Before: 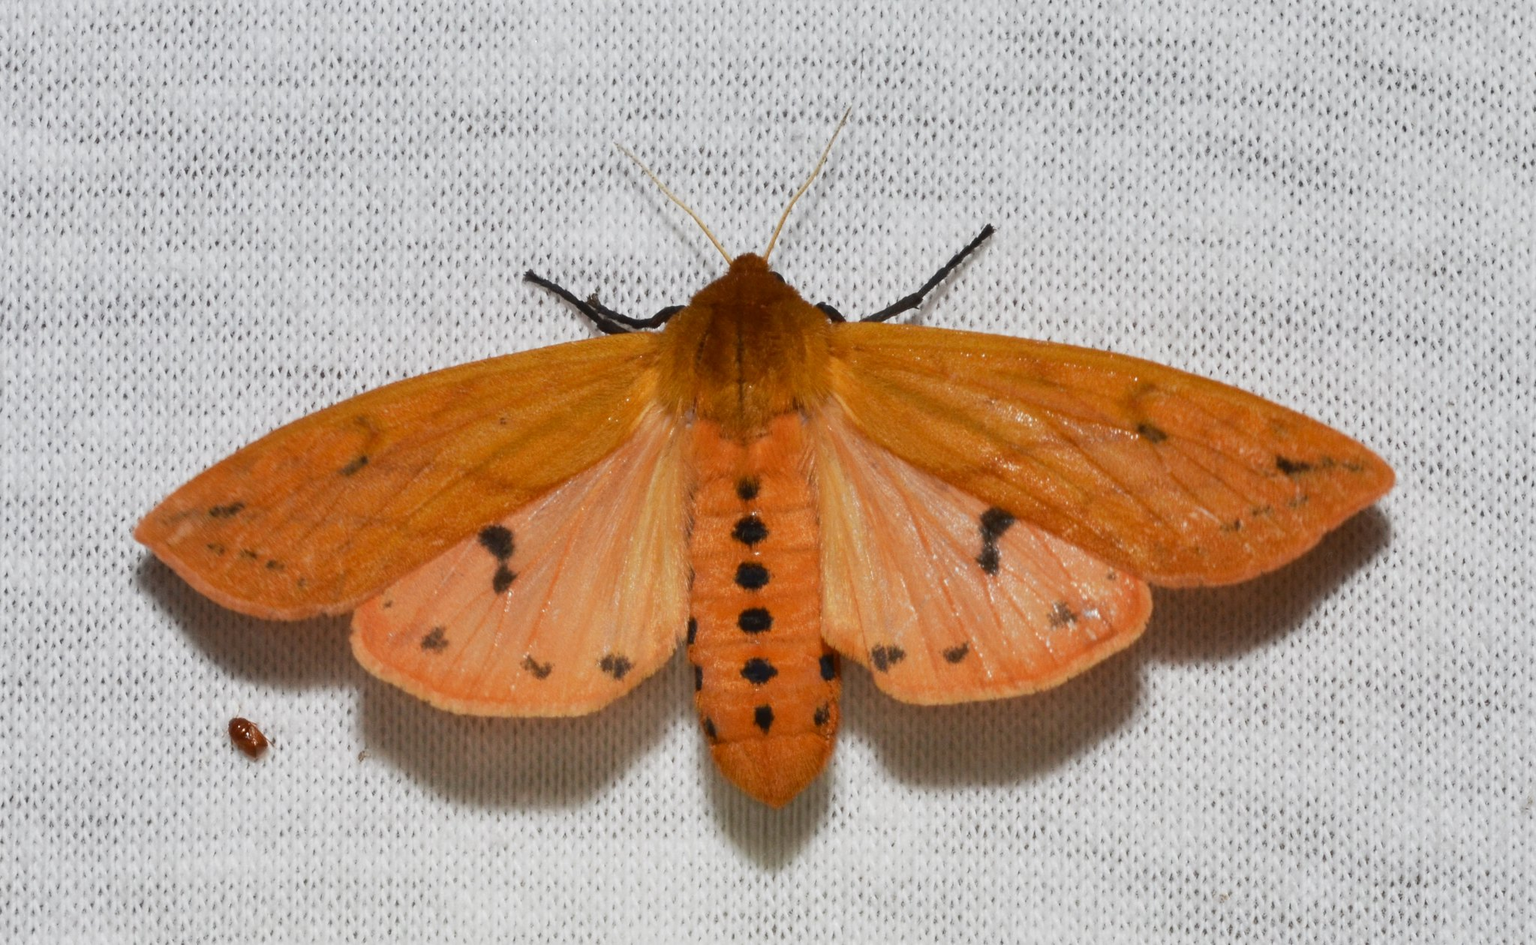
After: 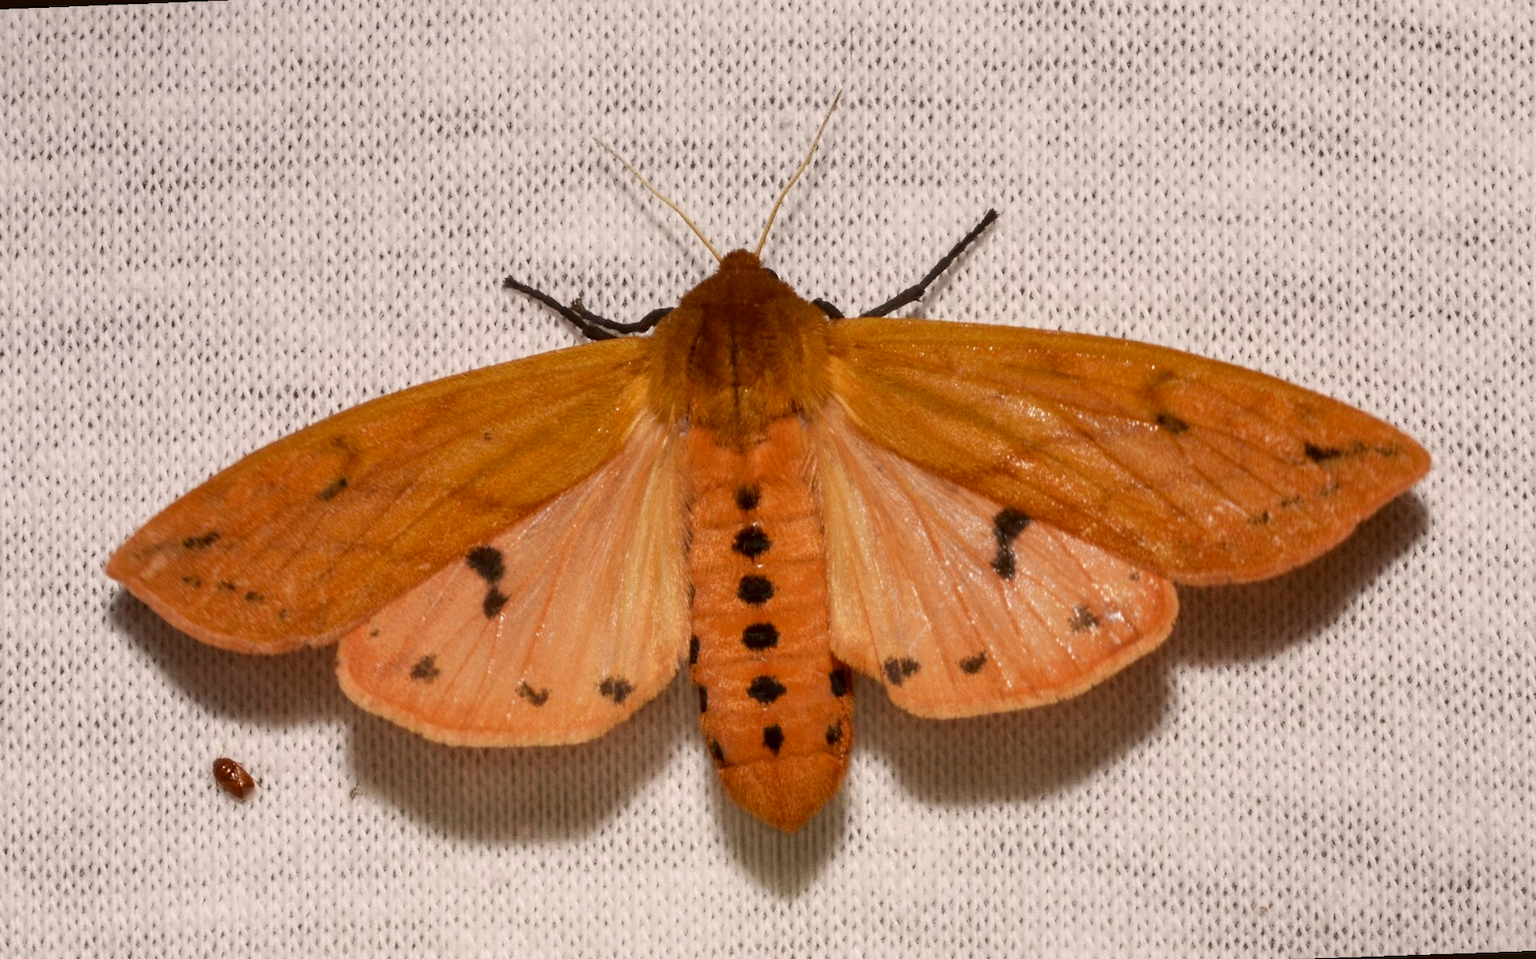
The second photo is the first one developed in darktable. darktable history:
rotate and perspective: rotation -2.12°, lens shift (vertical) 0.009, lens shift (horizontal) -0.008, automatic cropping original format, crop left 0.036, crop right 0.964, crop top 0.05, crop bottom 0.959
color correction: highlights a* 6.27, highlights b* 8.19, shadows a* 5.94, shadows b* 7.23, saturation 0.9
local contrast: on, module defaults
